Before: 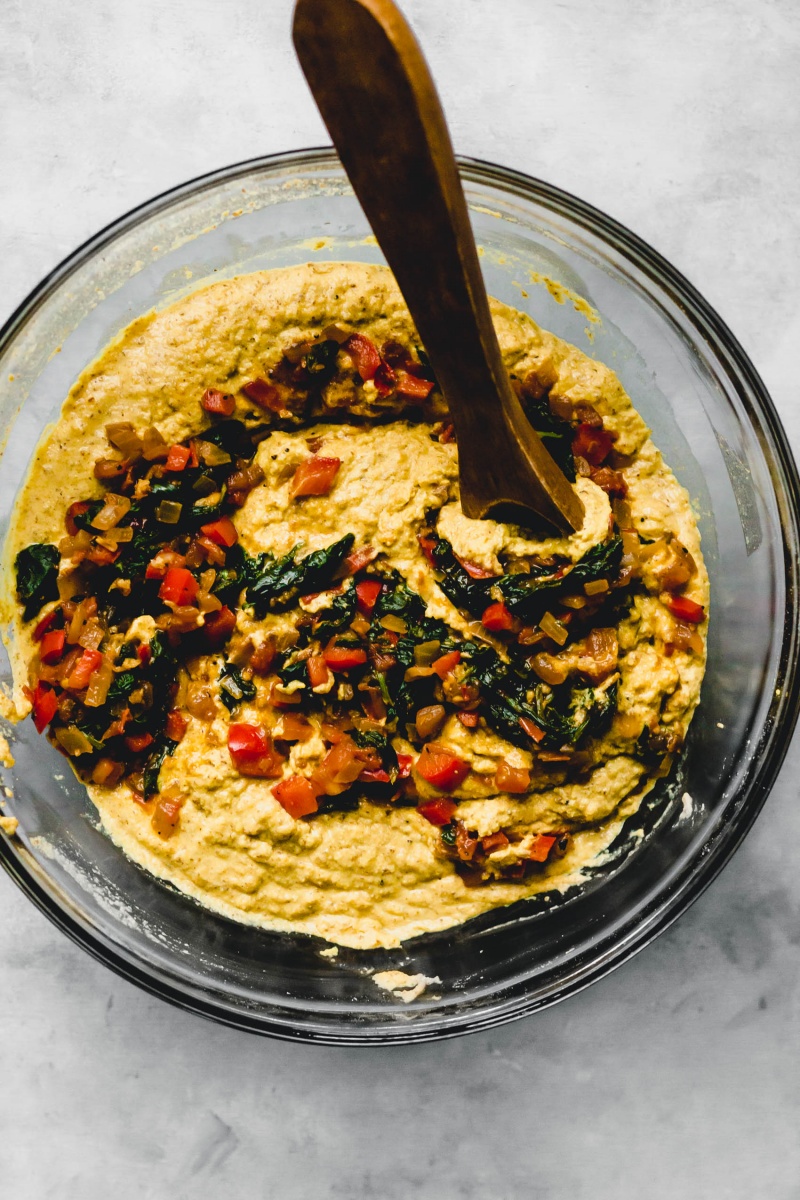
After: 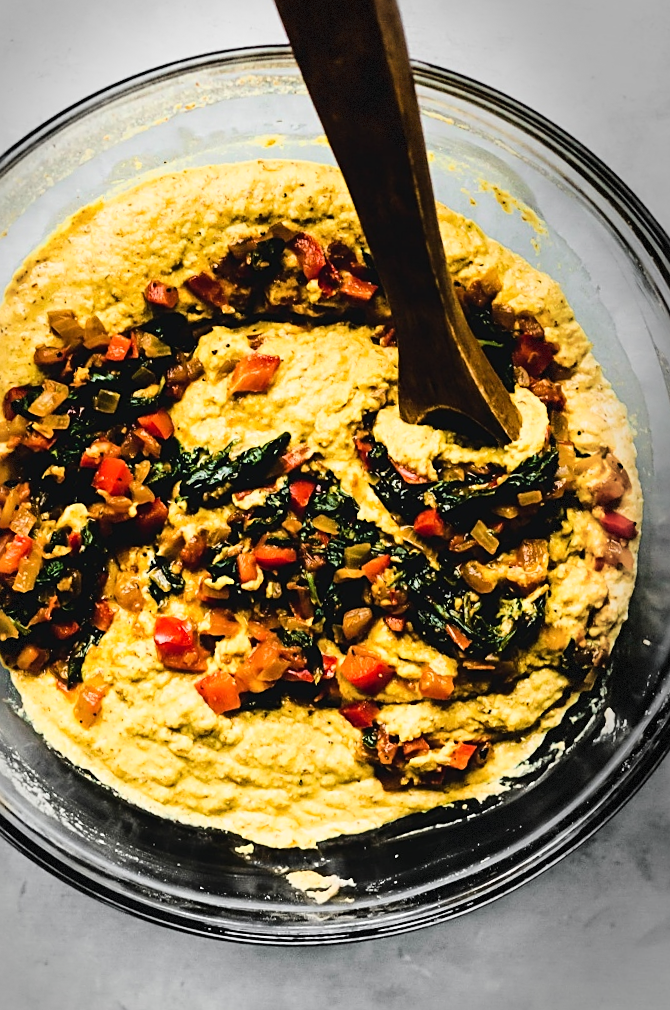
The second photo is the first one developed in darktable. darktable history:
vignetting: center (-0.15, 0.015), automatic ratio true, dithering 8-bit output
crop and rotate: angle -2.88°, left 5.311%, top 5.202%, right 4.667%, bottom 4.333%
sharpen: on, module defaults
base curve: curves: ch0 [(0, 0) (0.036, 0.025) (0.121, 0.166) (0.206, 0.329) (0.605, 0.79) (1, 1)]
